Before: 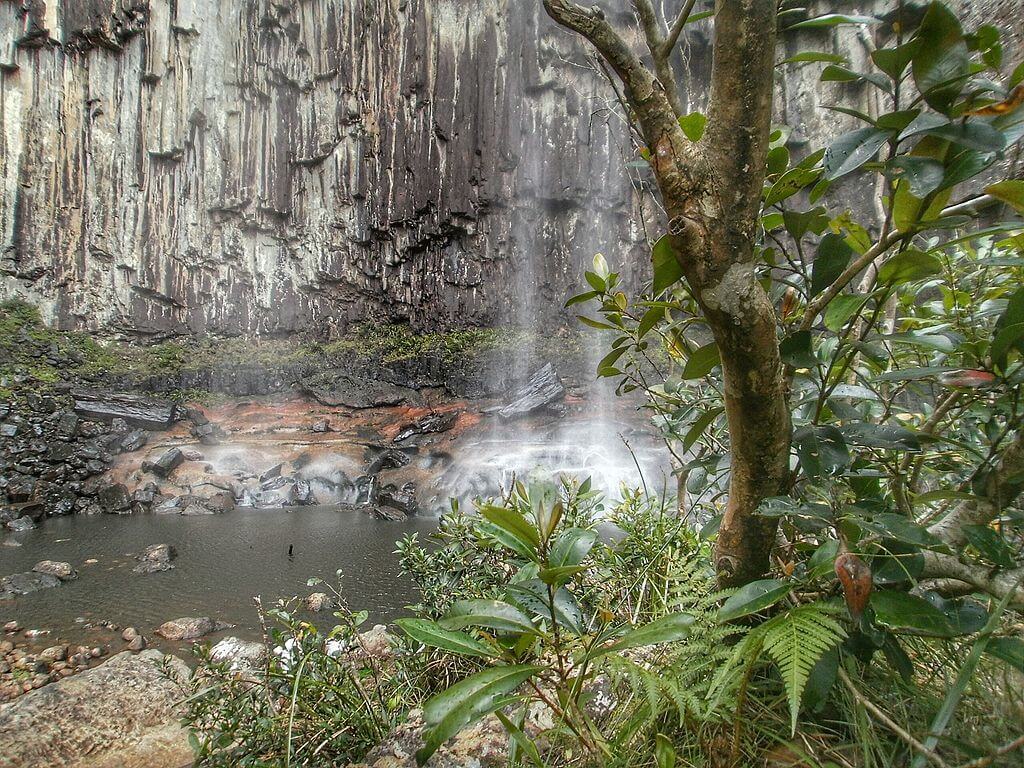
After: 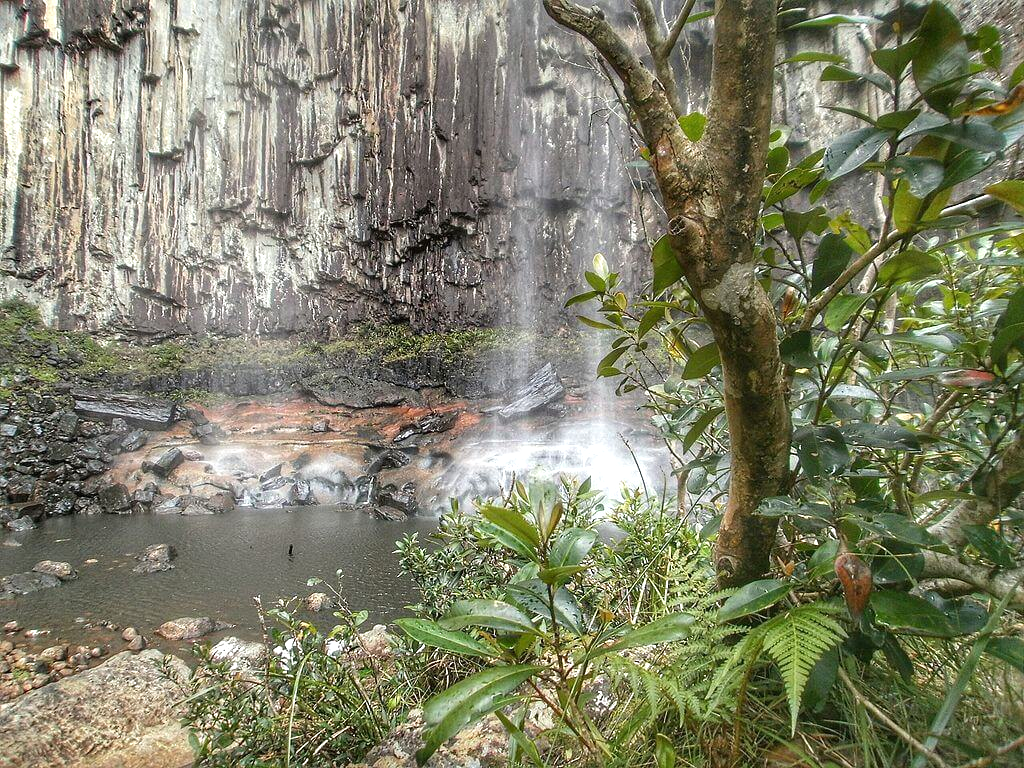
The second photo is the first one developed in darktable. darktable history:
exposure: black level correction 0, exposure 0.398 EV, compensate highlight preservation false
